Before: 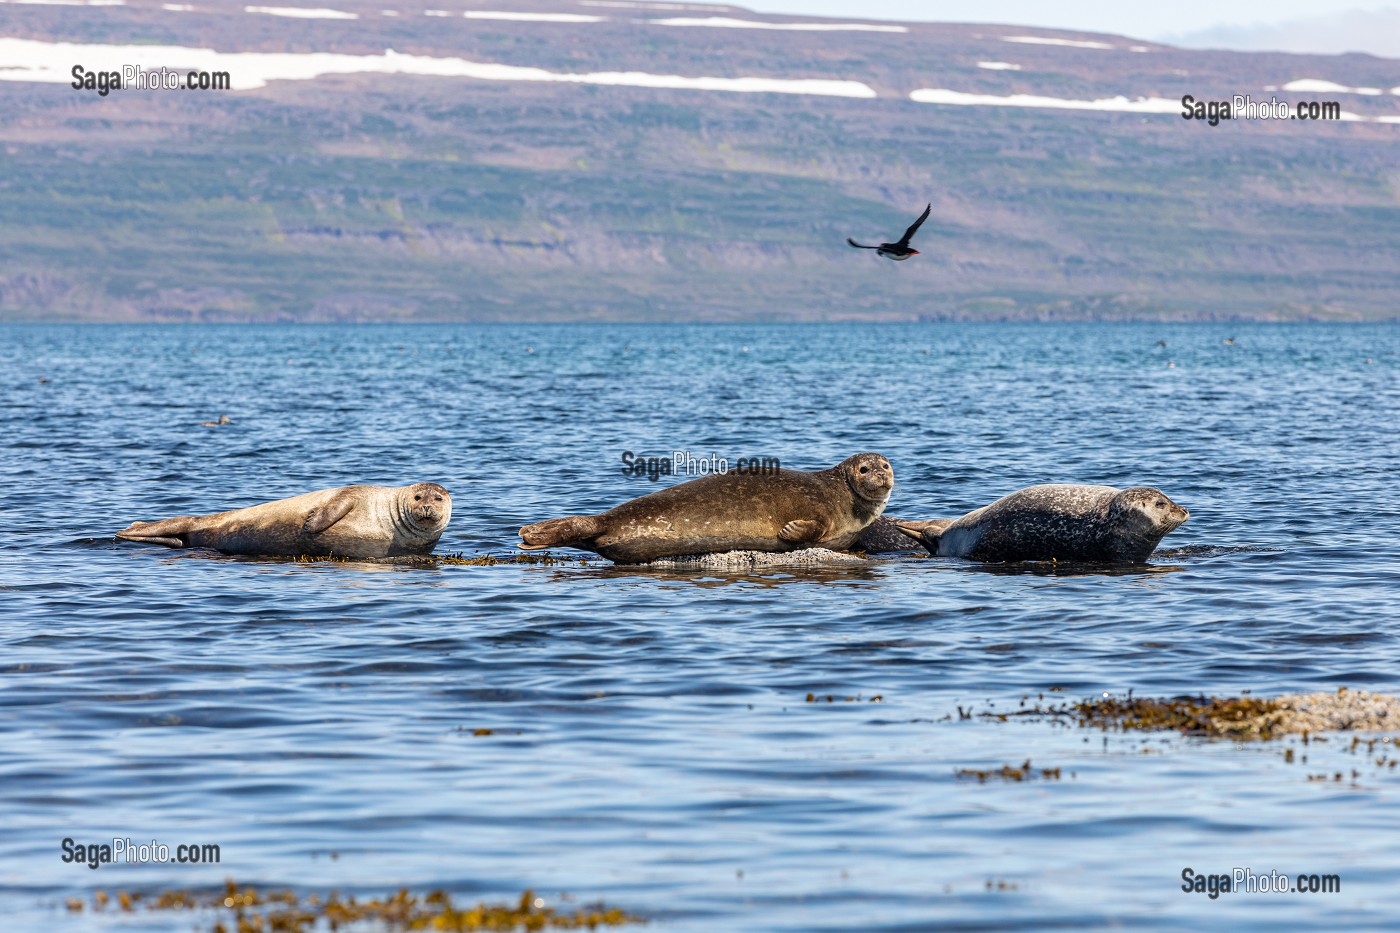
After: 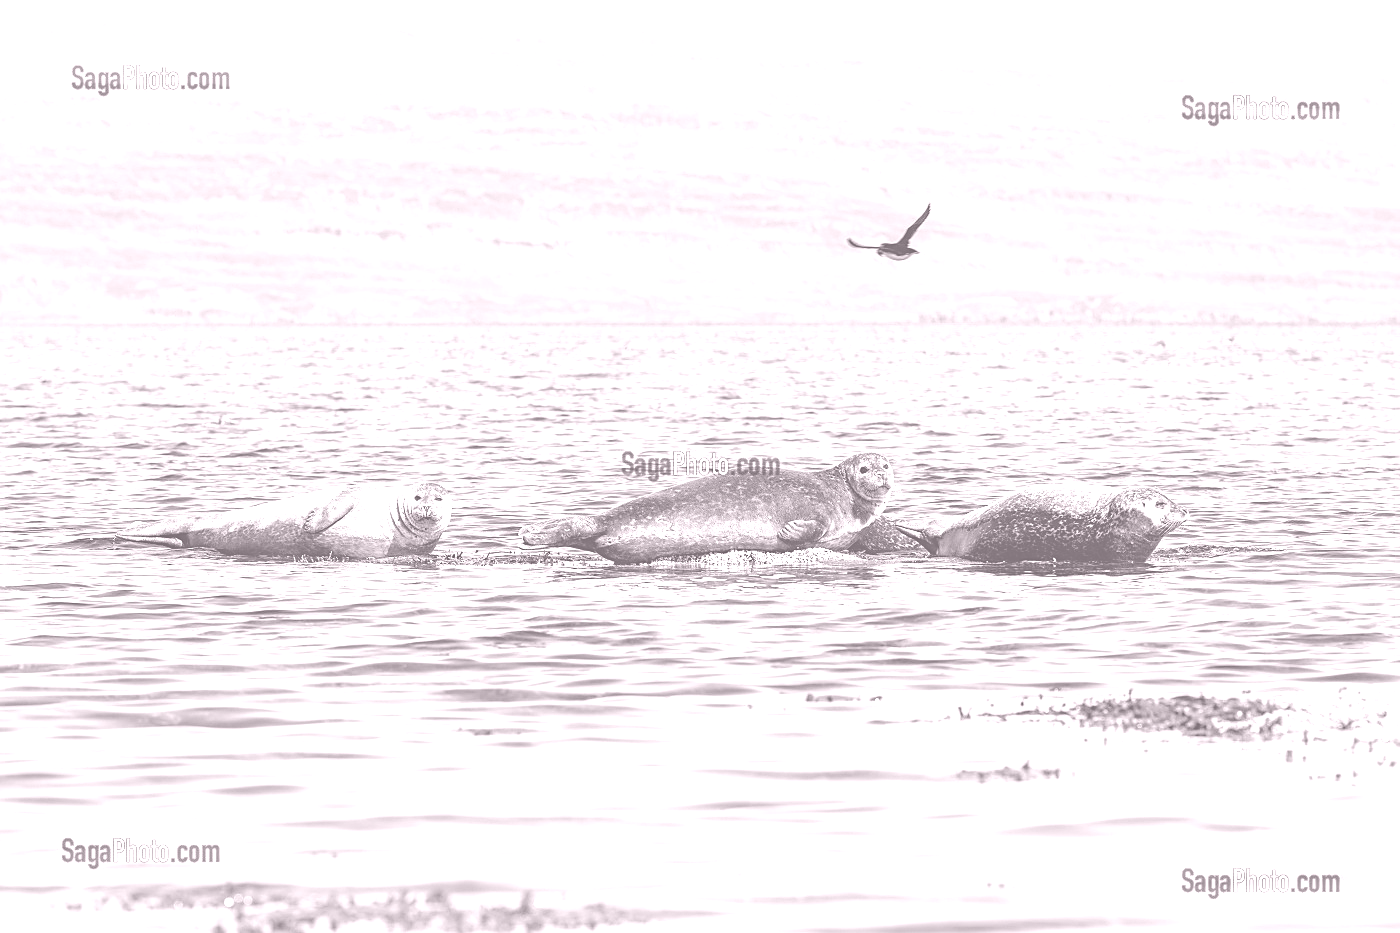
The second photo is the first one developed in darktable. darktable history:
colorize: hue 25.2°, saturation 83%, source mix 82%, lightness 79%, version 1
sharpen: radius 1.864, amount 0.398, threshold 1.271
